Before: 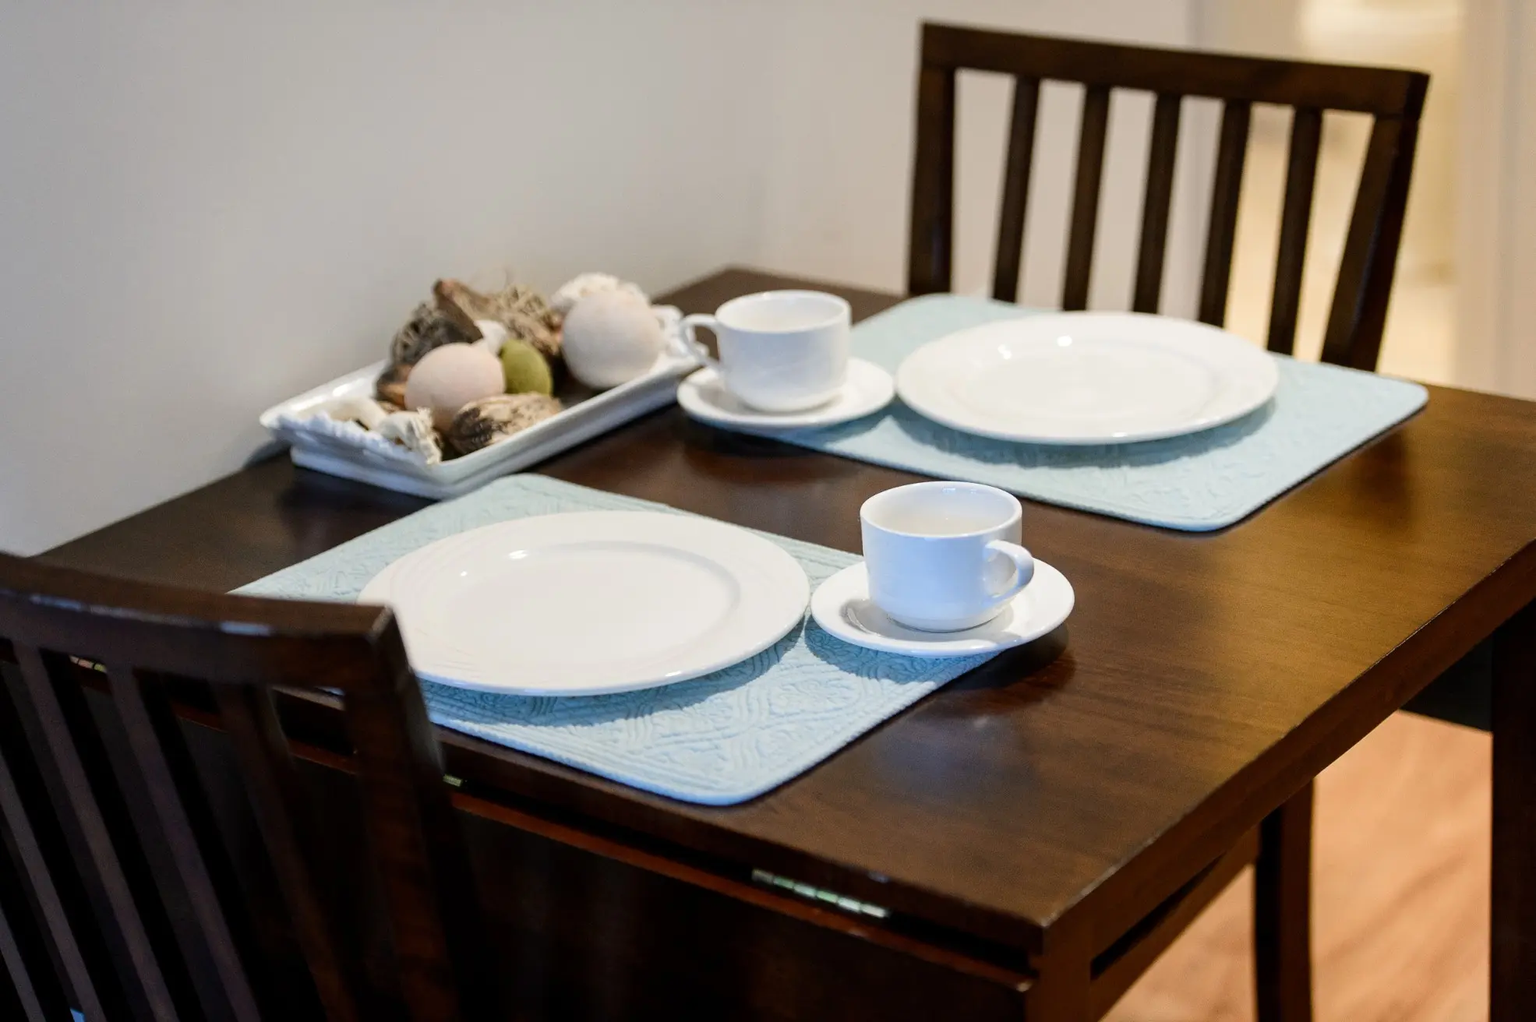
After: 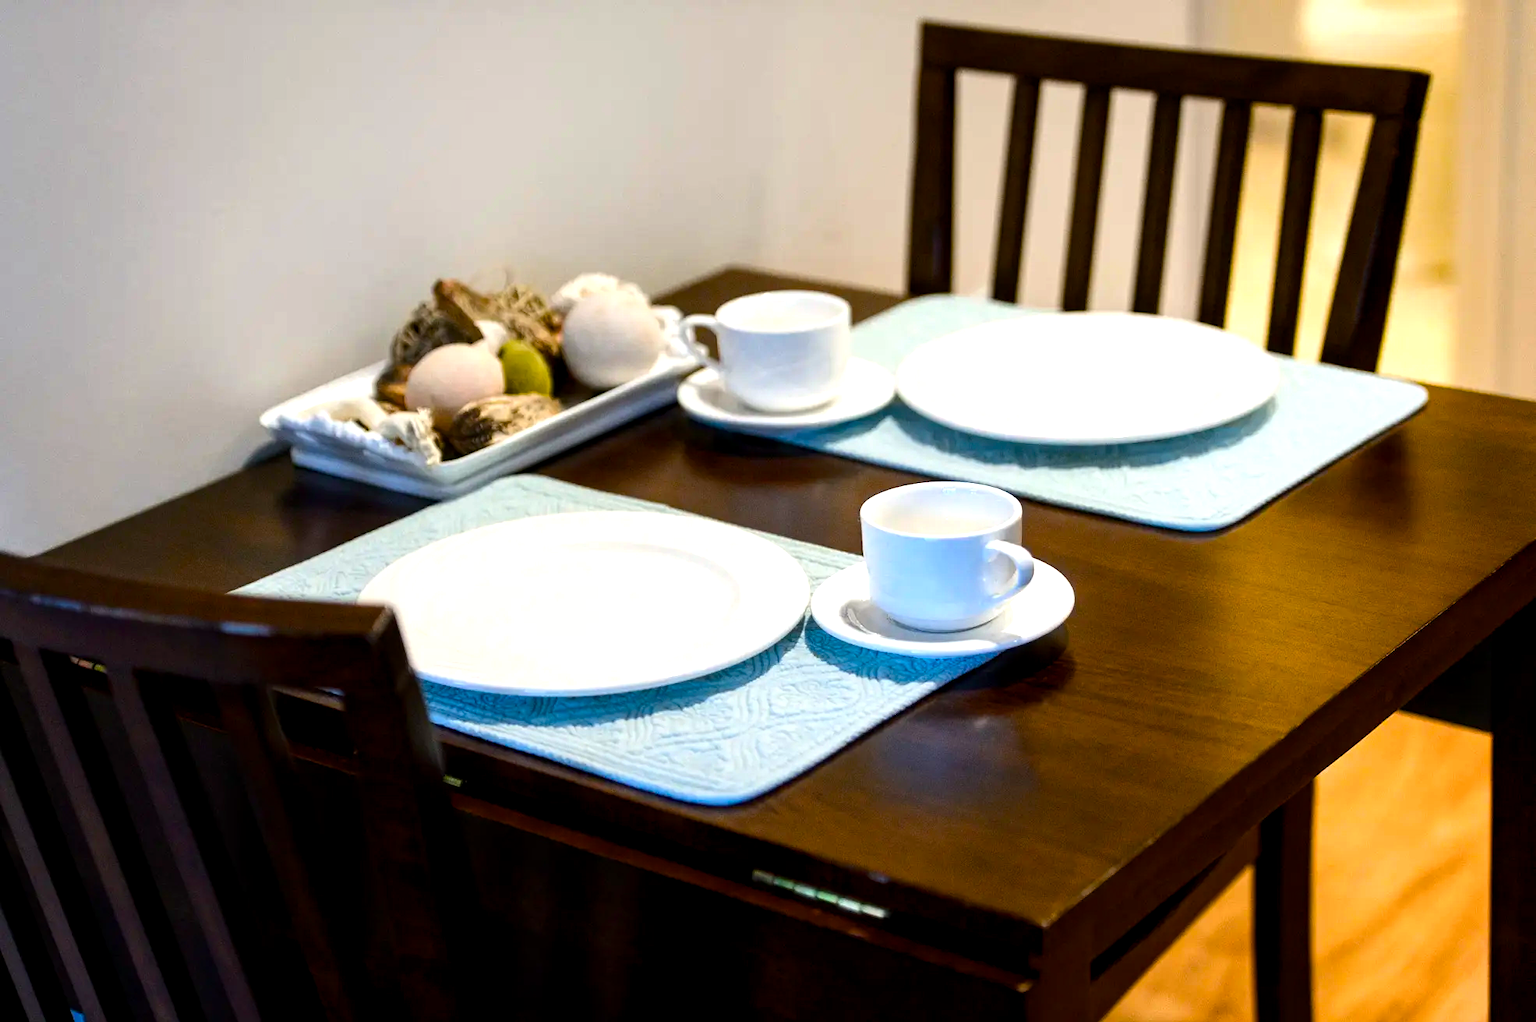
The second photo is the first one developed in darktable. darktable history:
local contrast: highlights 100%, shadows 100%, detail 120%, midtone range 0.2
color balance rgb: linear chroma grading › global chroma 9%, perceptual saturation grading › global saturation 36%, perceptual saturation grading › shadows 35%, perceptual brilliance grading › global brilliance 15%, perceptual brilliance grading › shadows -35%, global vibrance 15%
